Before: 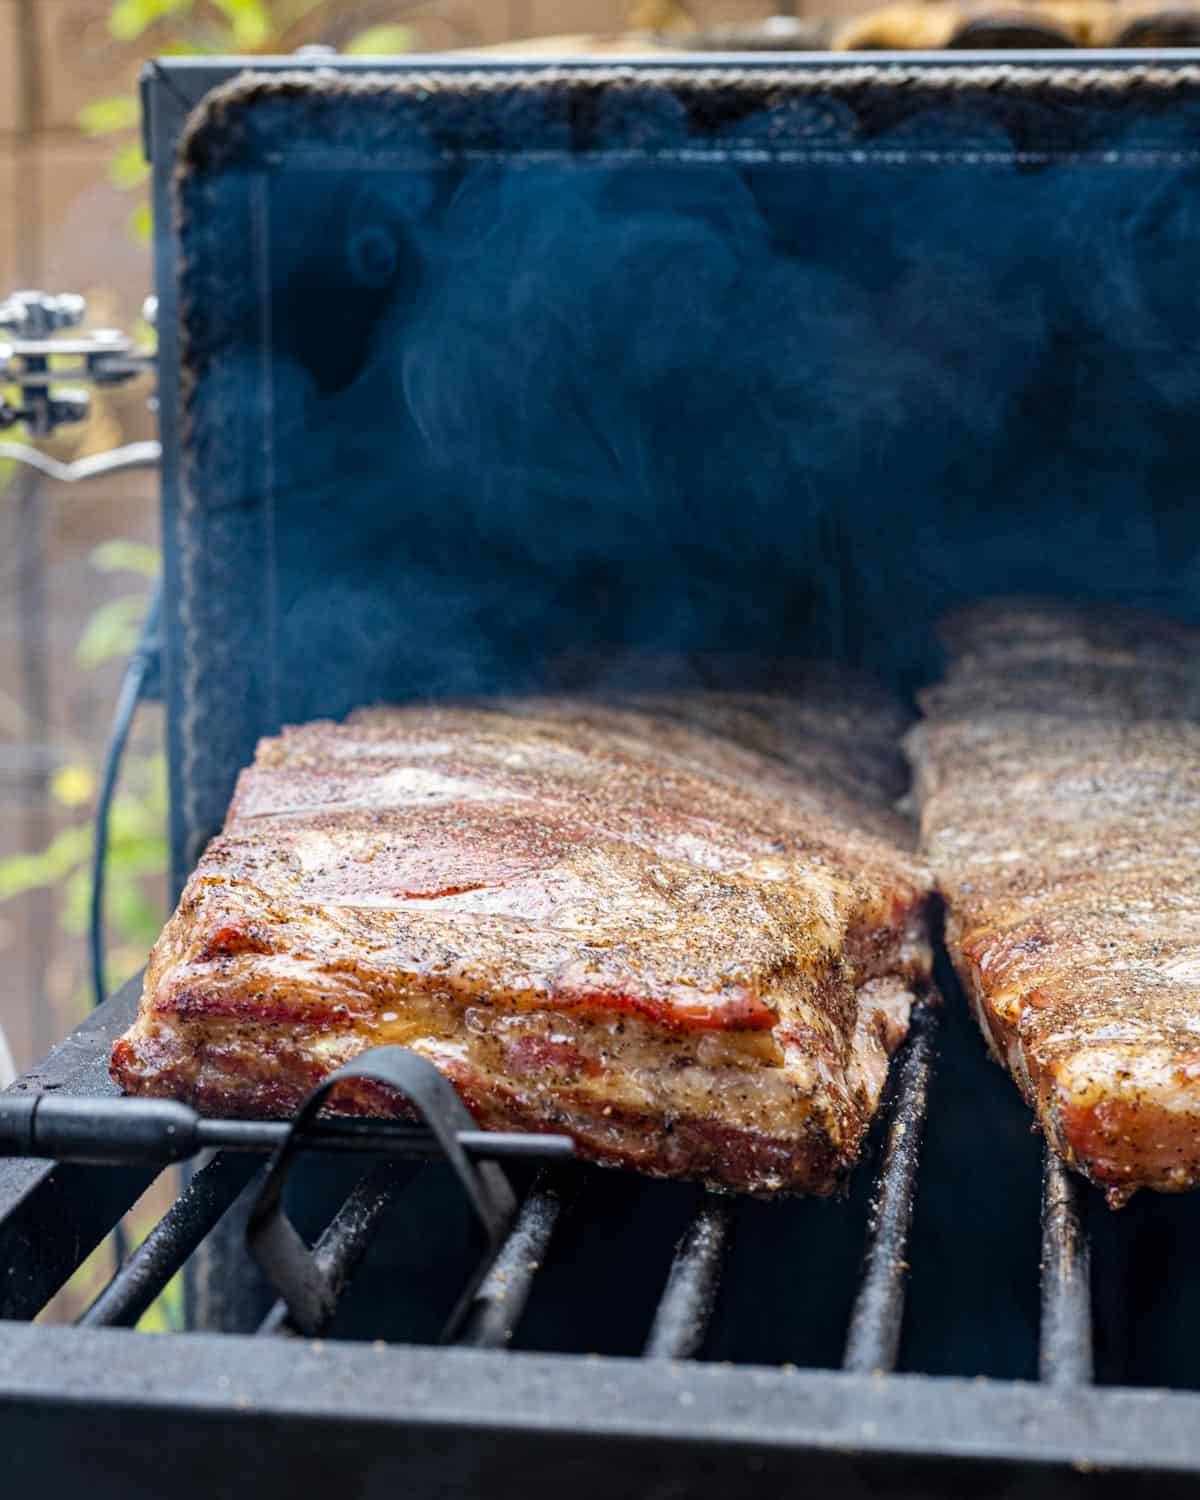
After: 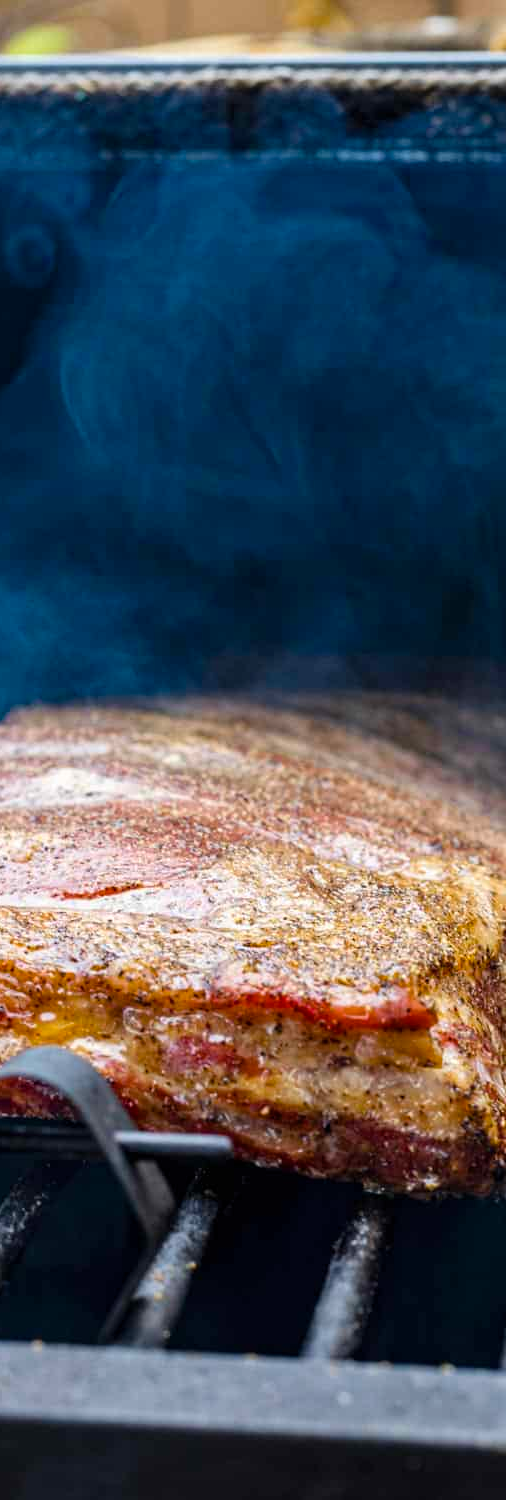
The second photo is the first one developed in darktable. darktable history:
crop: left 28.583%, right 29.231%
color balance rgb: perceptual saturation grading › global saturation 20%, global vibrance 20%
